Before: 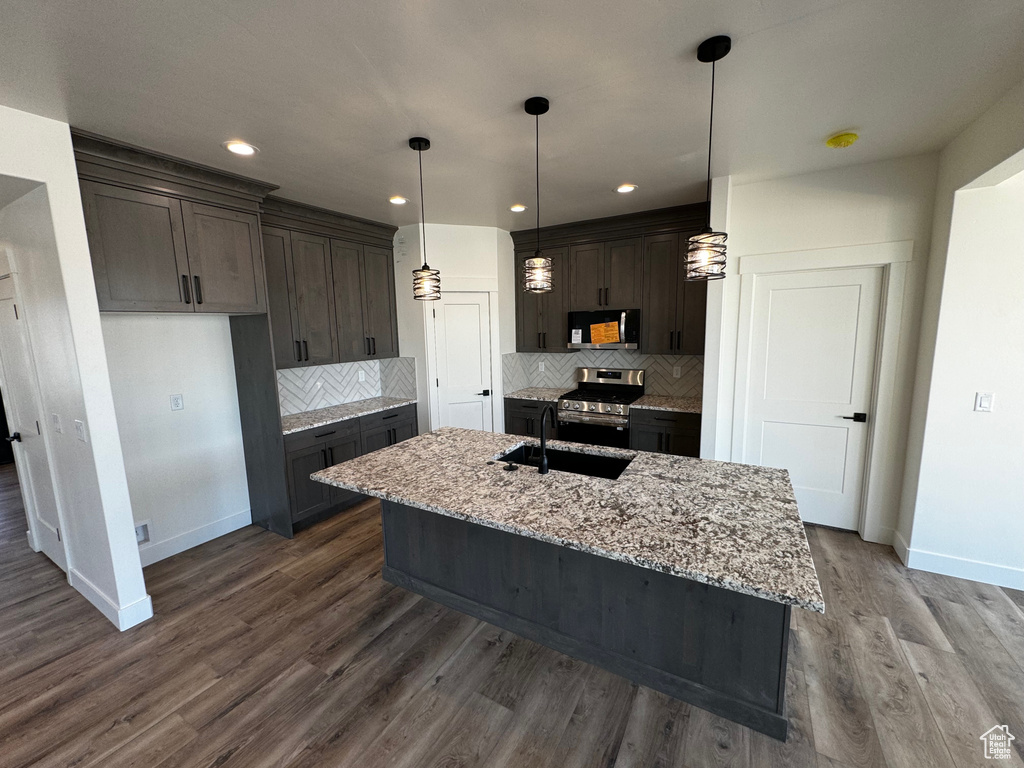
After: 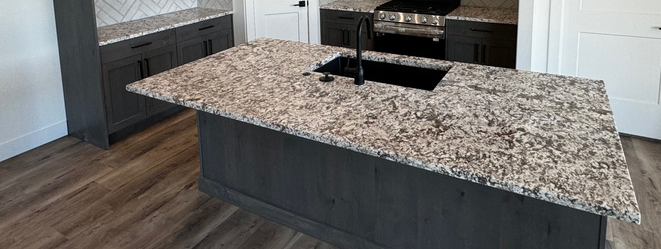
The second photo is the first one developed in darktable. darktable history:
crop: left 18.055%, top 50.708%, right 17.347%, bottom 16.797%
